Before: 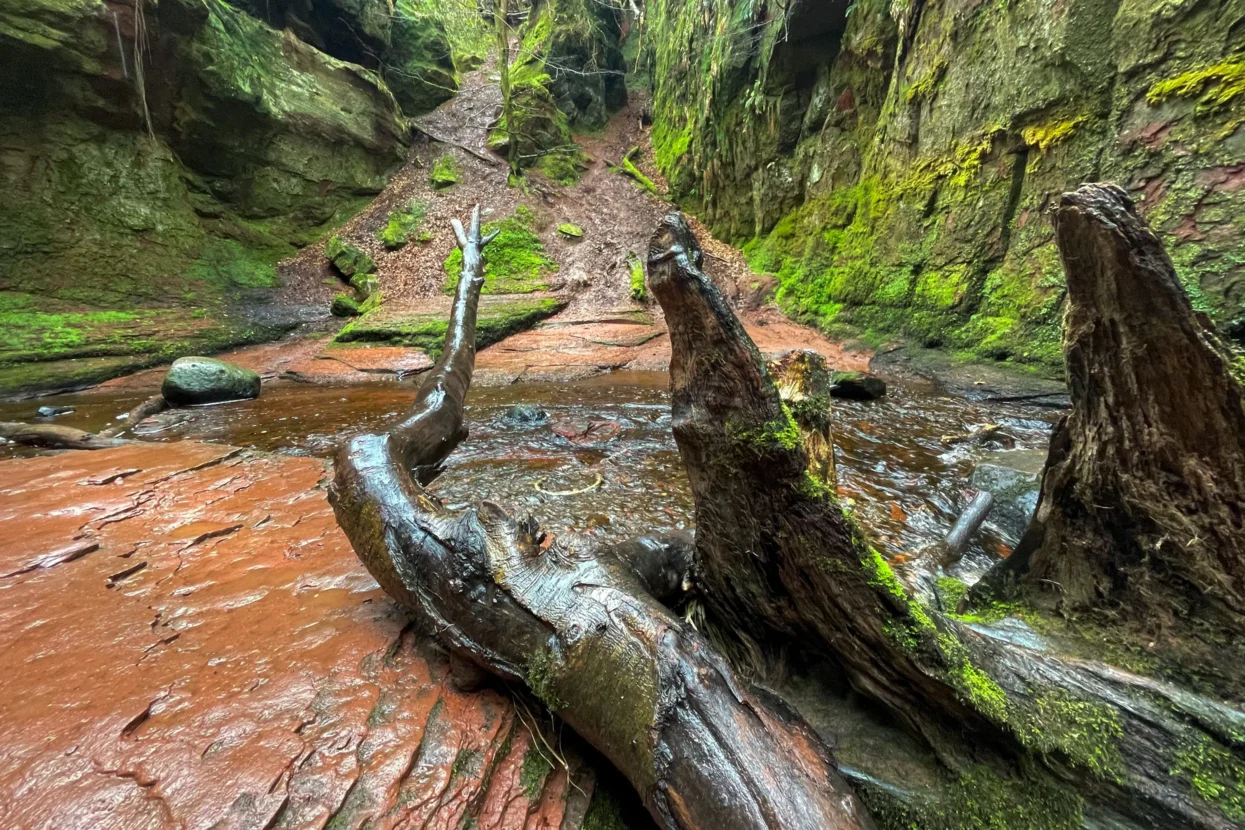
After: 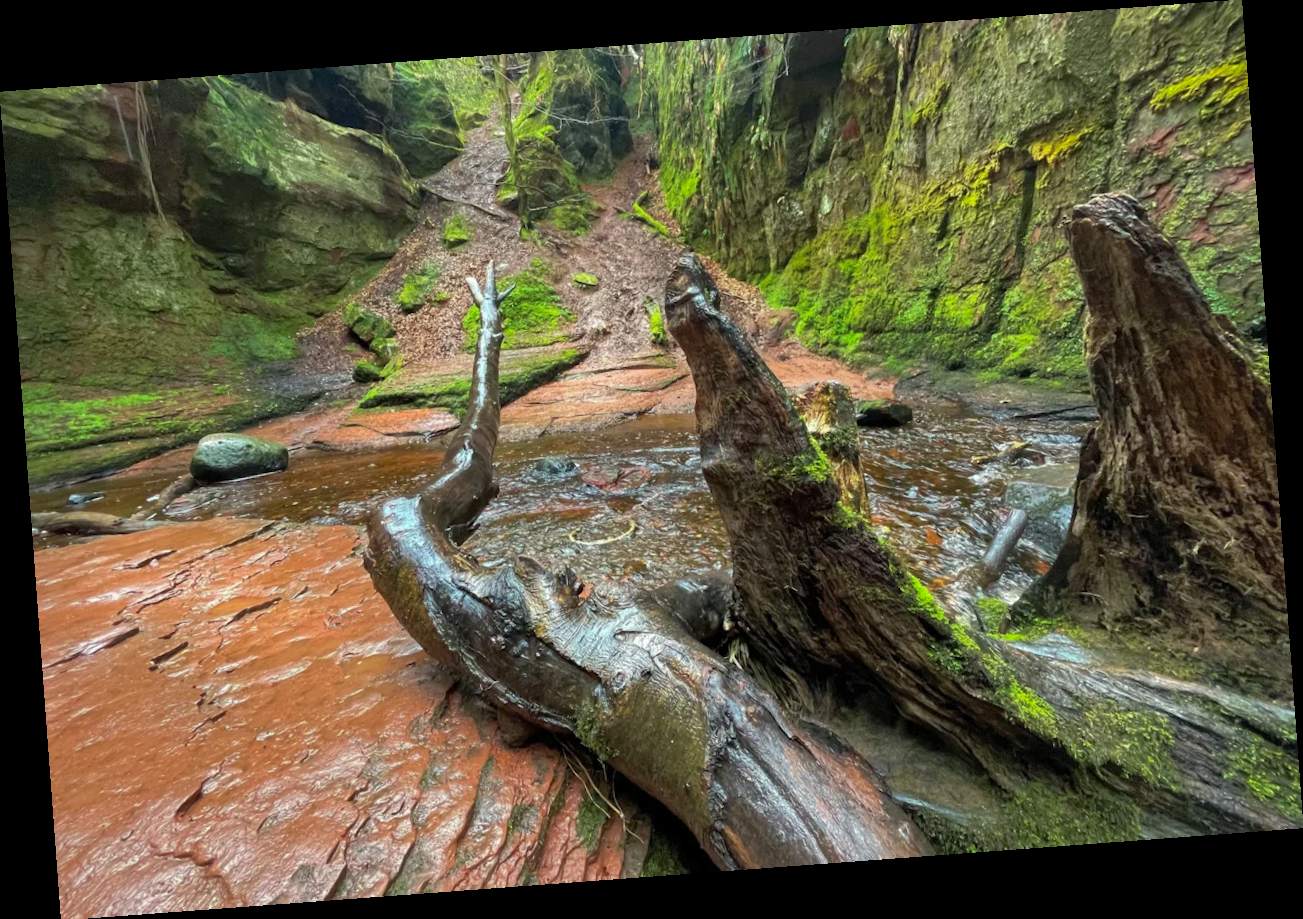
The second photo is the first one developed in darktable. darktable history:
rotate and perspective: rotation -4.25°, automatic cropping off
shadows and highlights: on, module defaults
